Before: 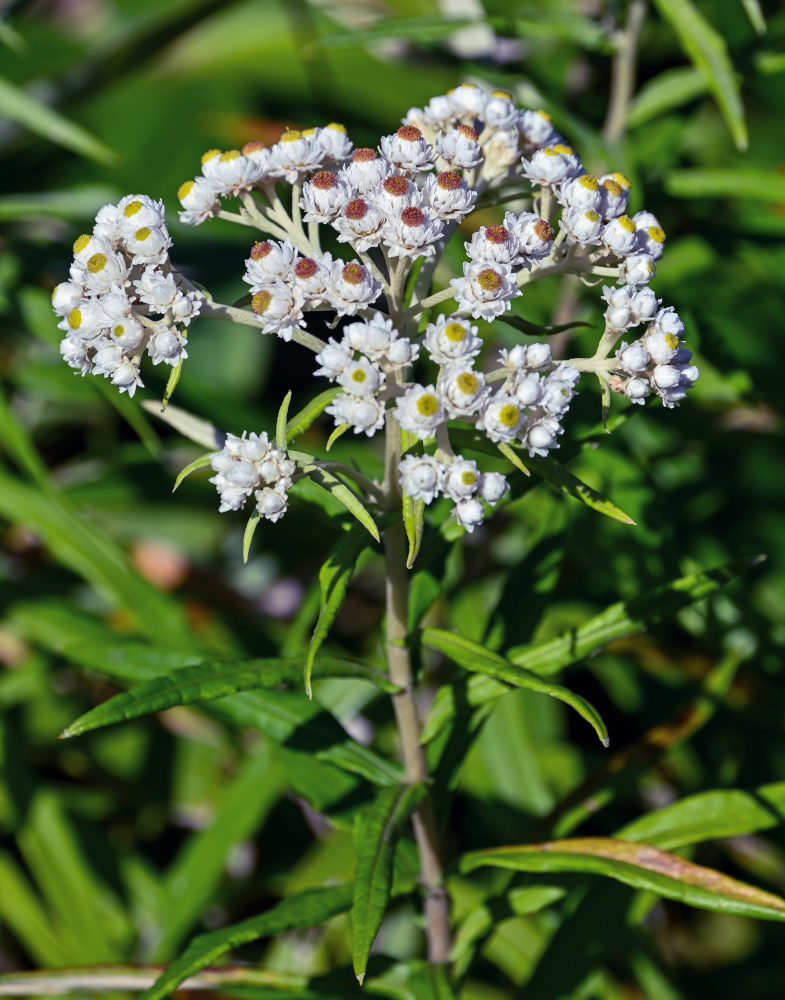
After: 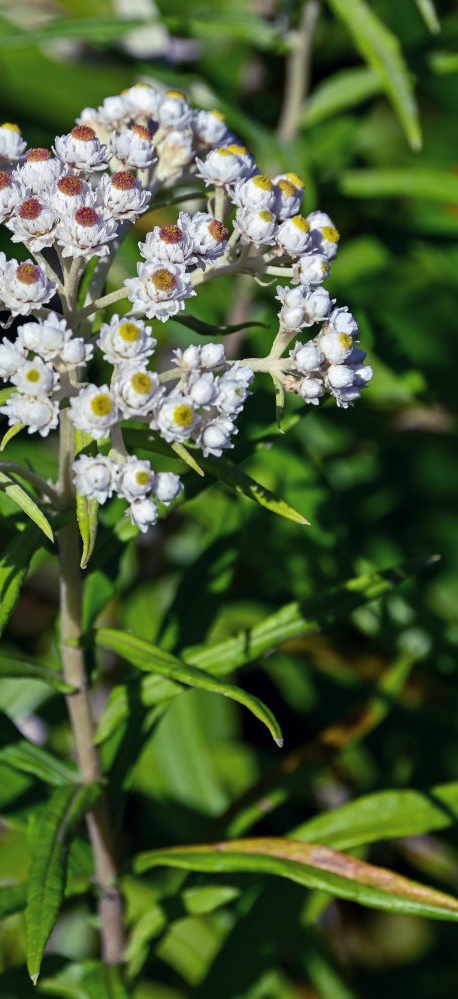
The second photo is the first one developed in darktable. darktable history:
crop: left 41.614%
